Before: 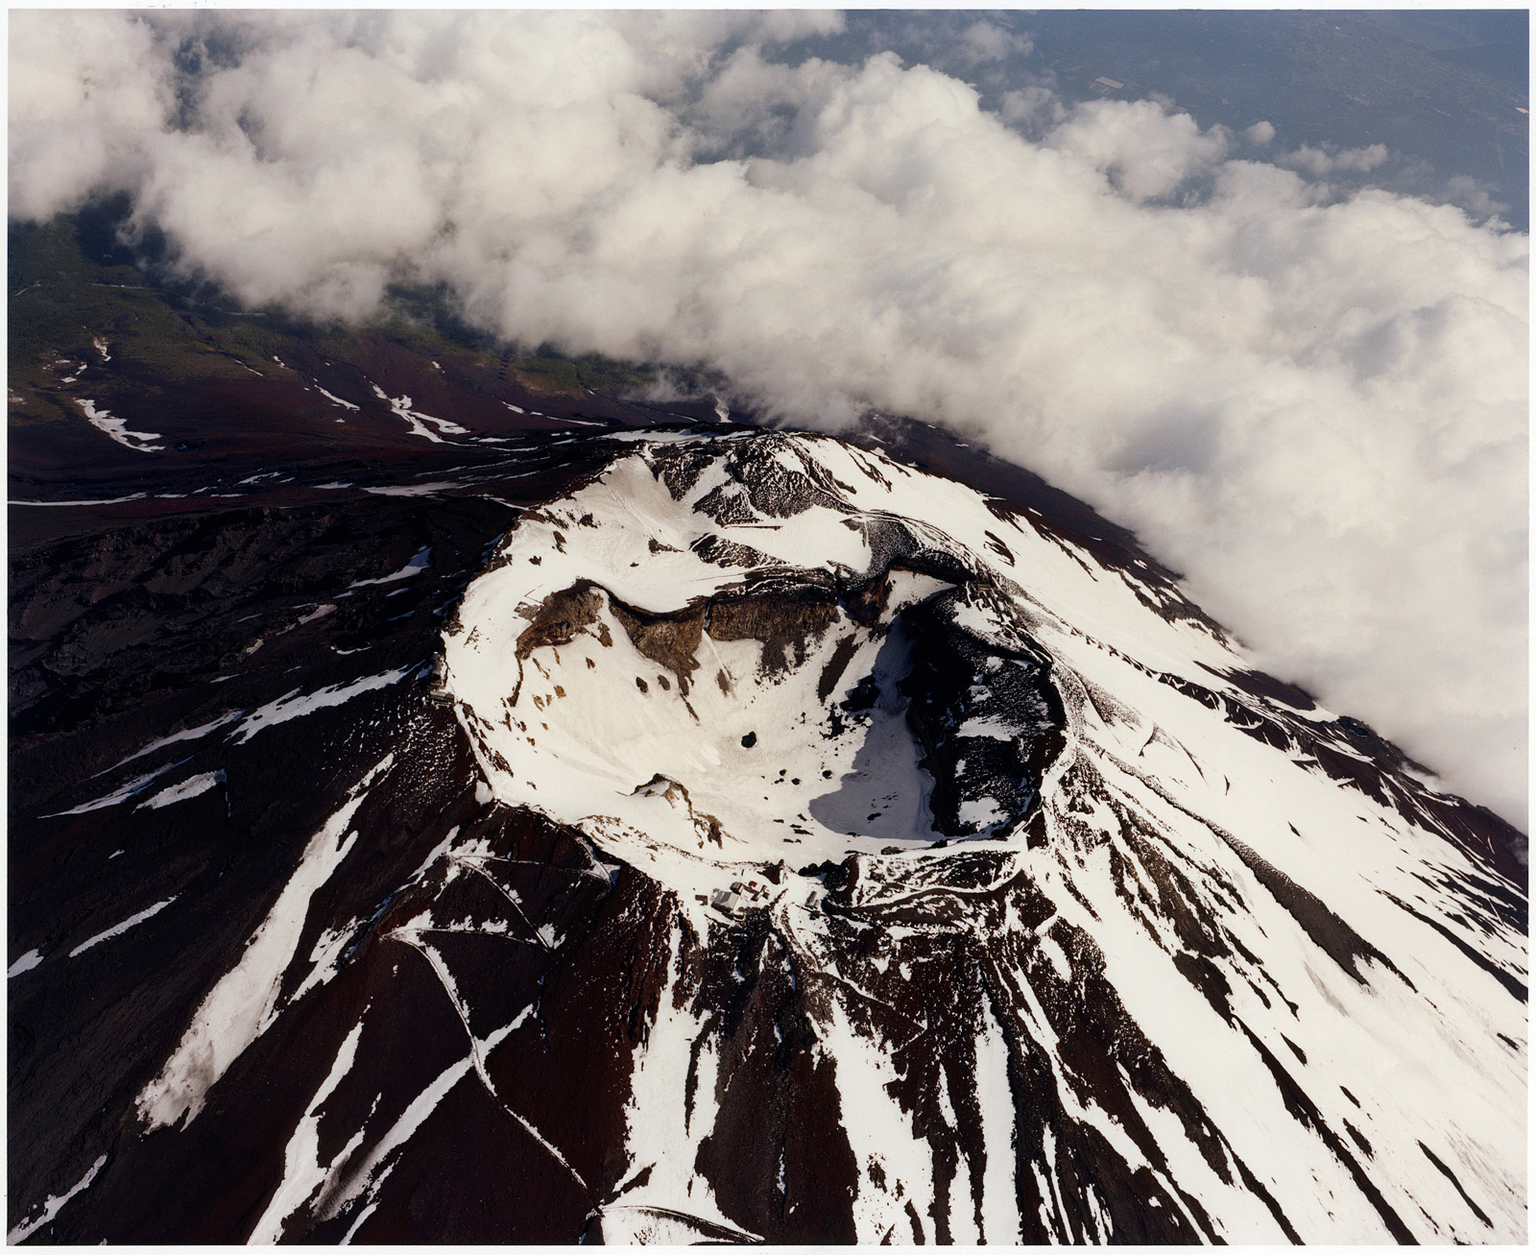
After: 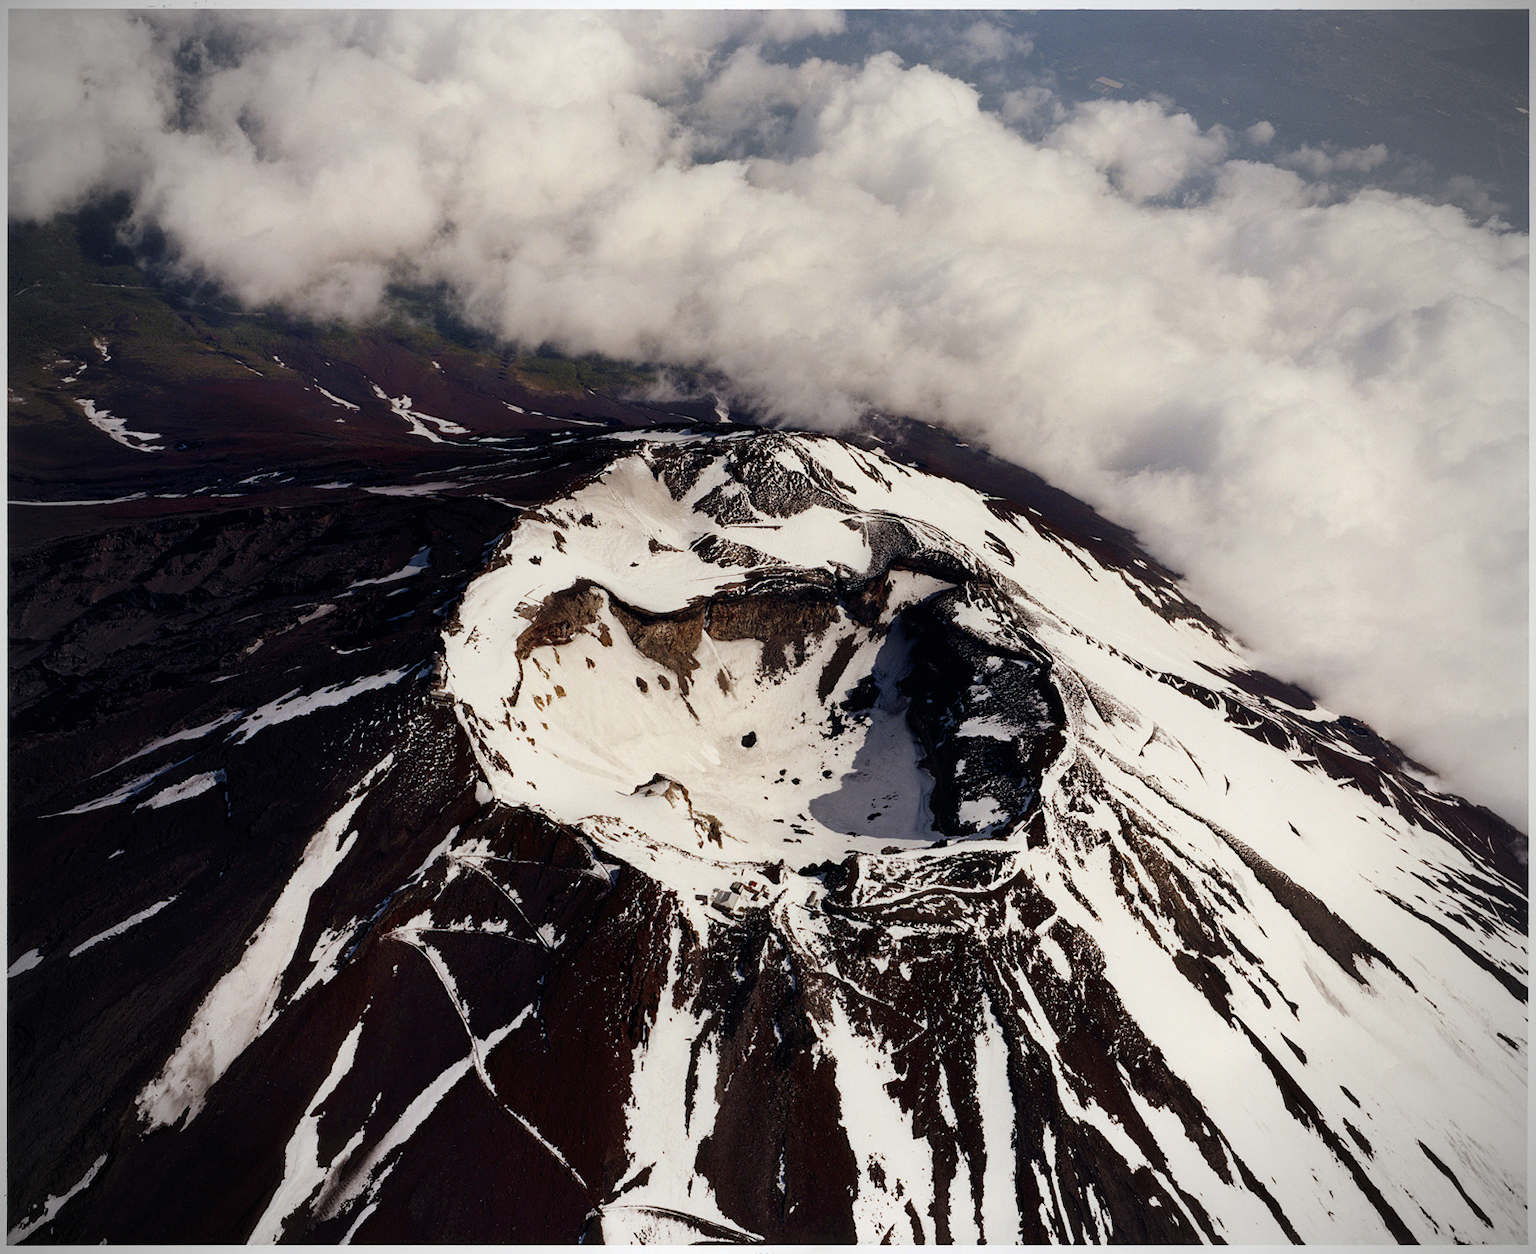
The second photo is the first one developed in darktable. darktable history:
vignetting: brightness -0.627, saturation -0.671, unbound false
